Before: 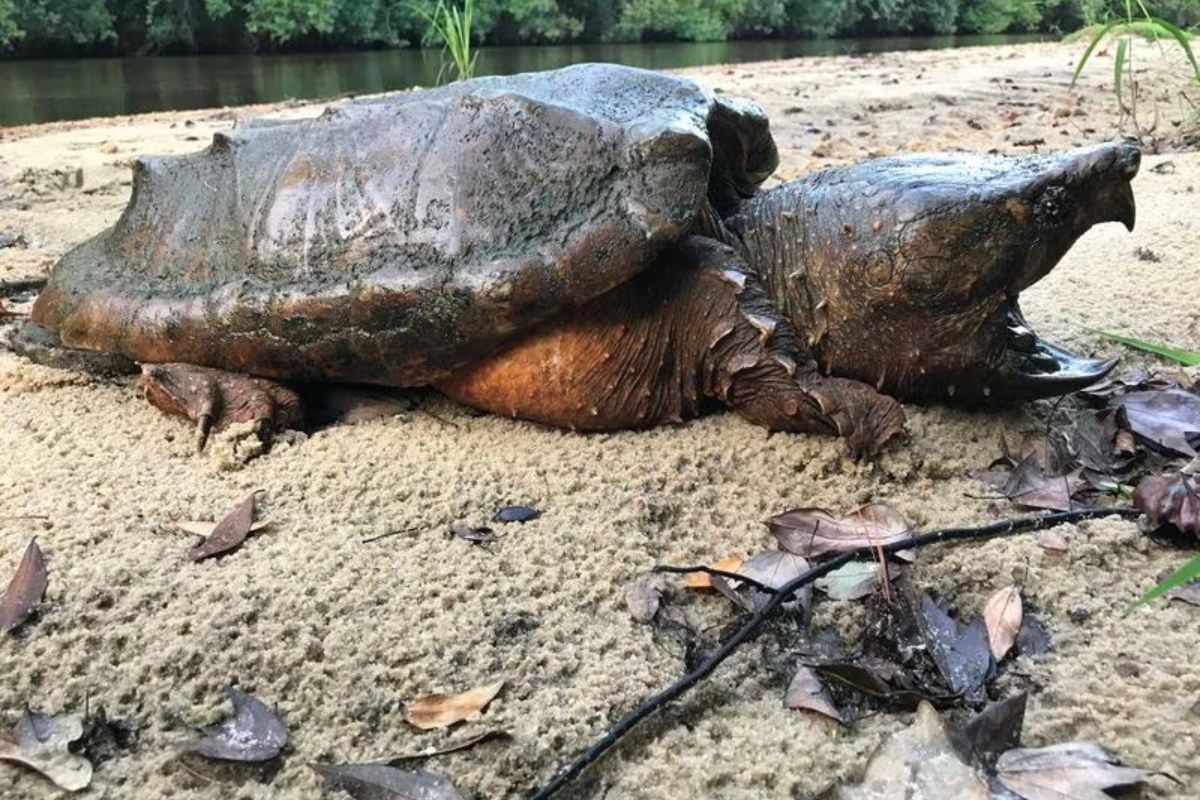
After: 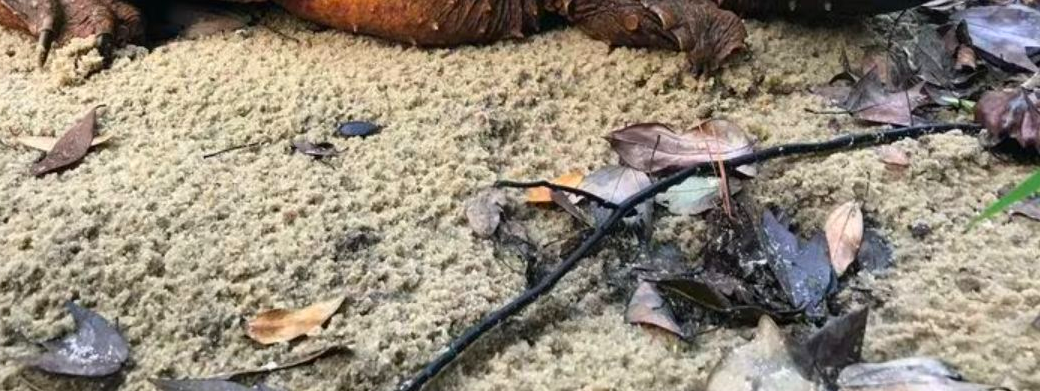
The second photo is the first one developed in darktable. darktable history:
crop and rotate: left 13.306%, top 48.129%, bottom 2.928%
color contrast: green-magenta contrast 1.2, blue-yellow contrast 1.2
